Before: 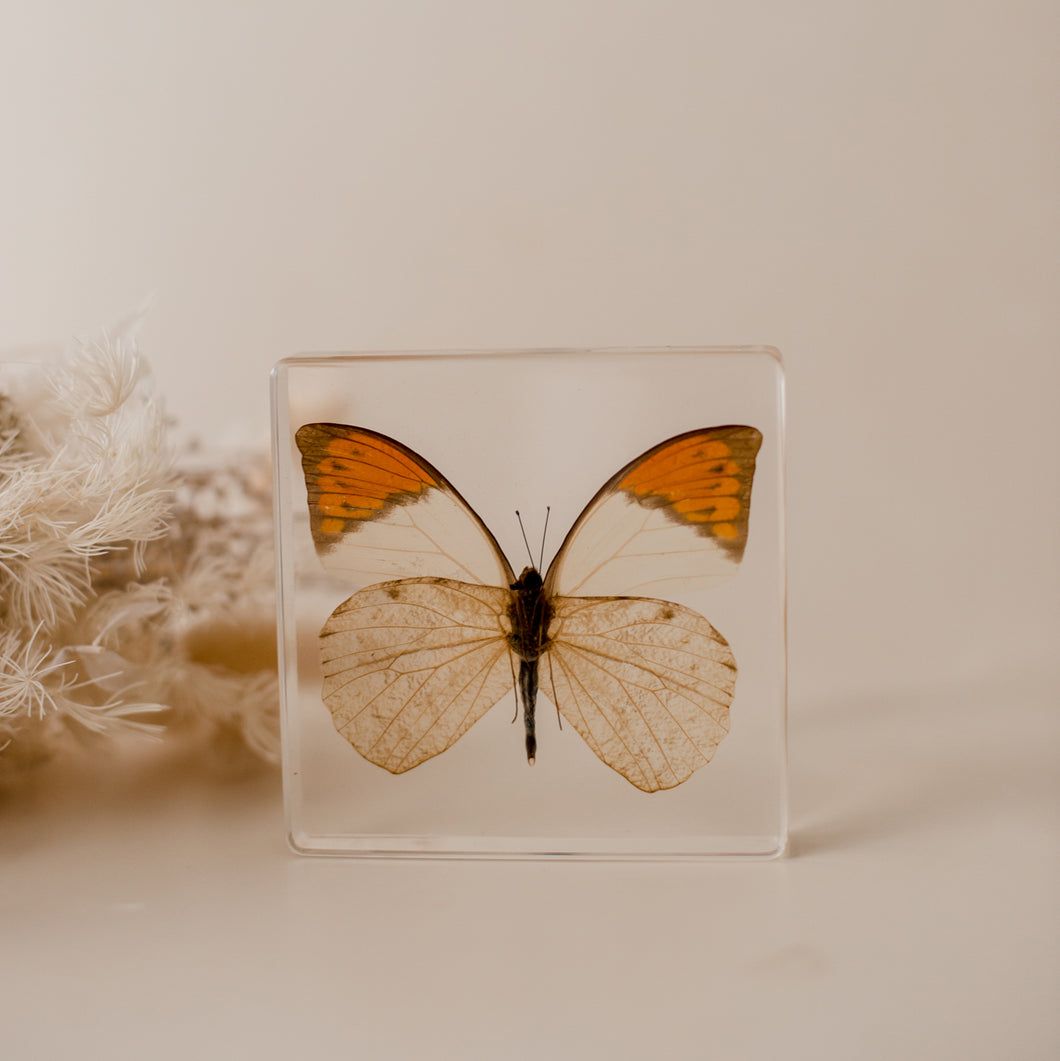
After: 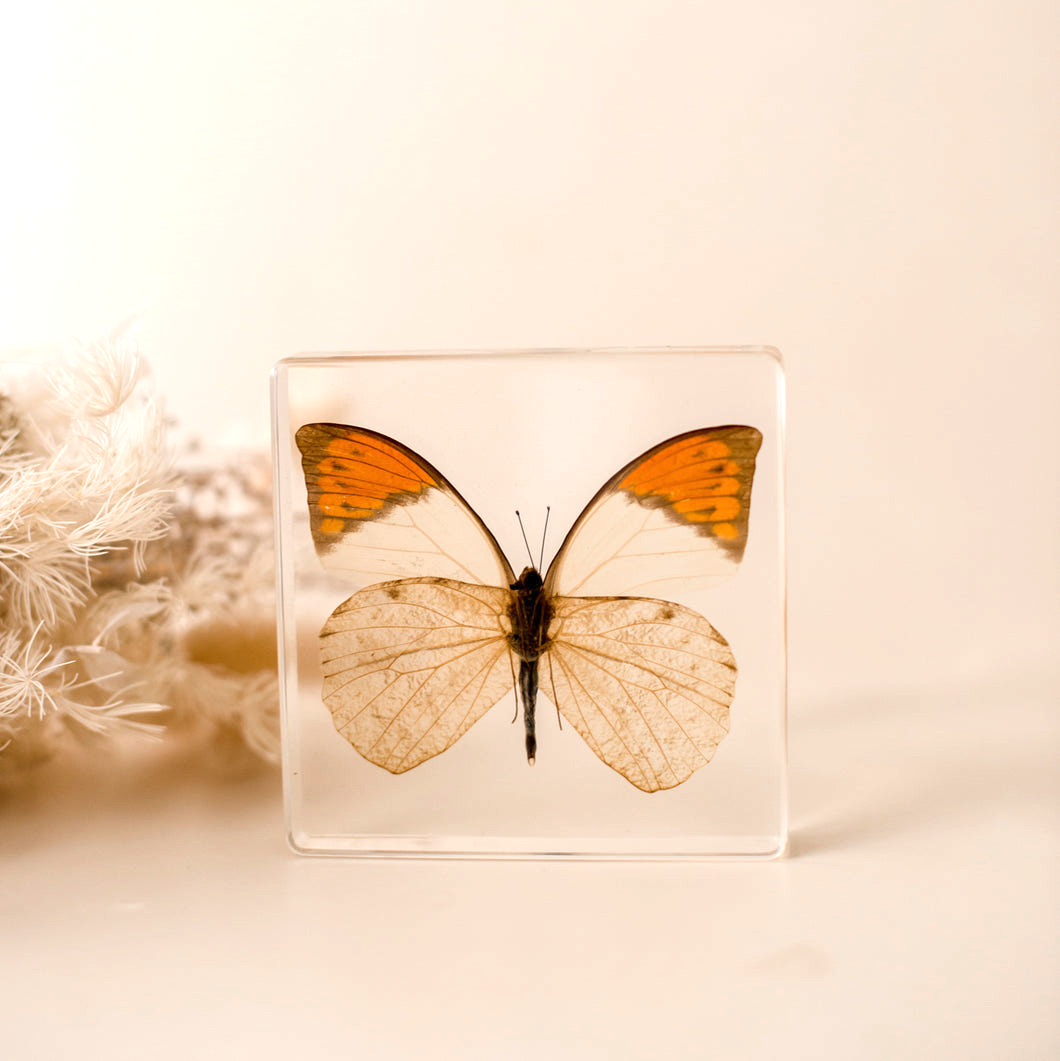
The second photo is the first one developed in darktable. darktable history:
exposure: black level correction 0, exposure 0.839 EV, compensate highlight preservation false
